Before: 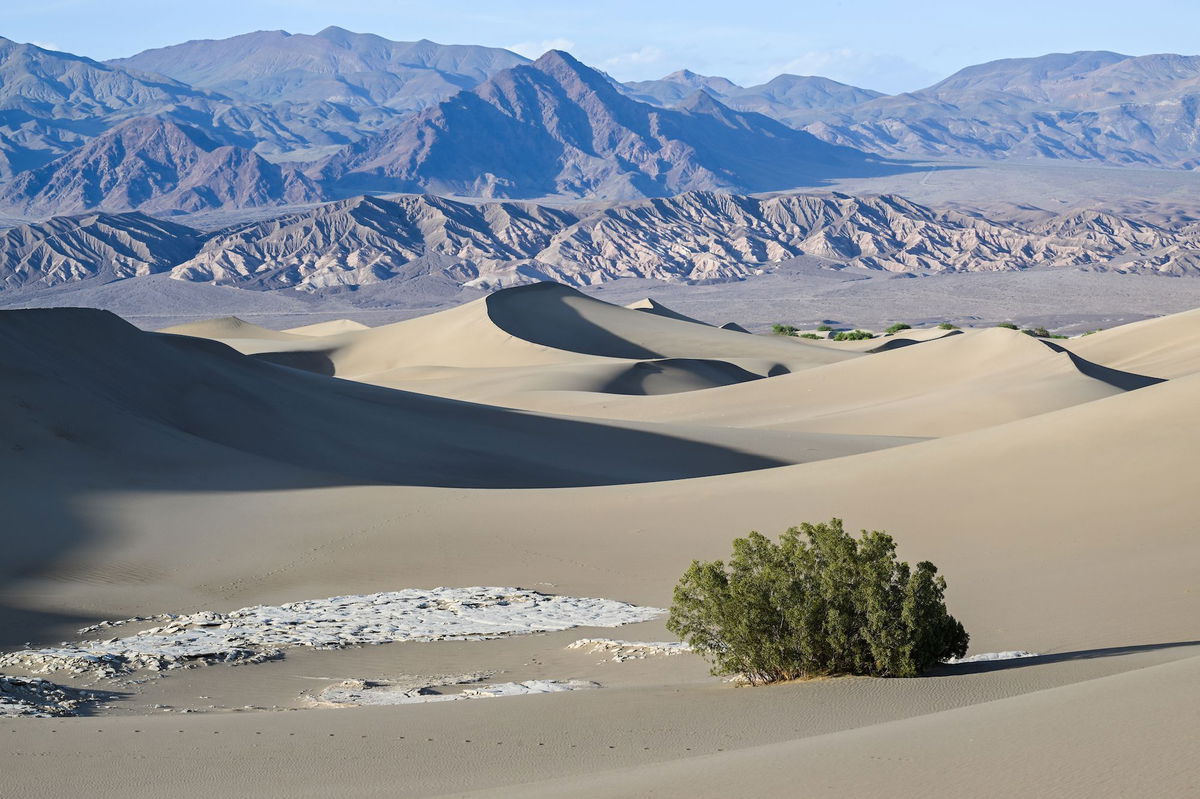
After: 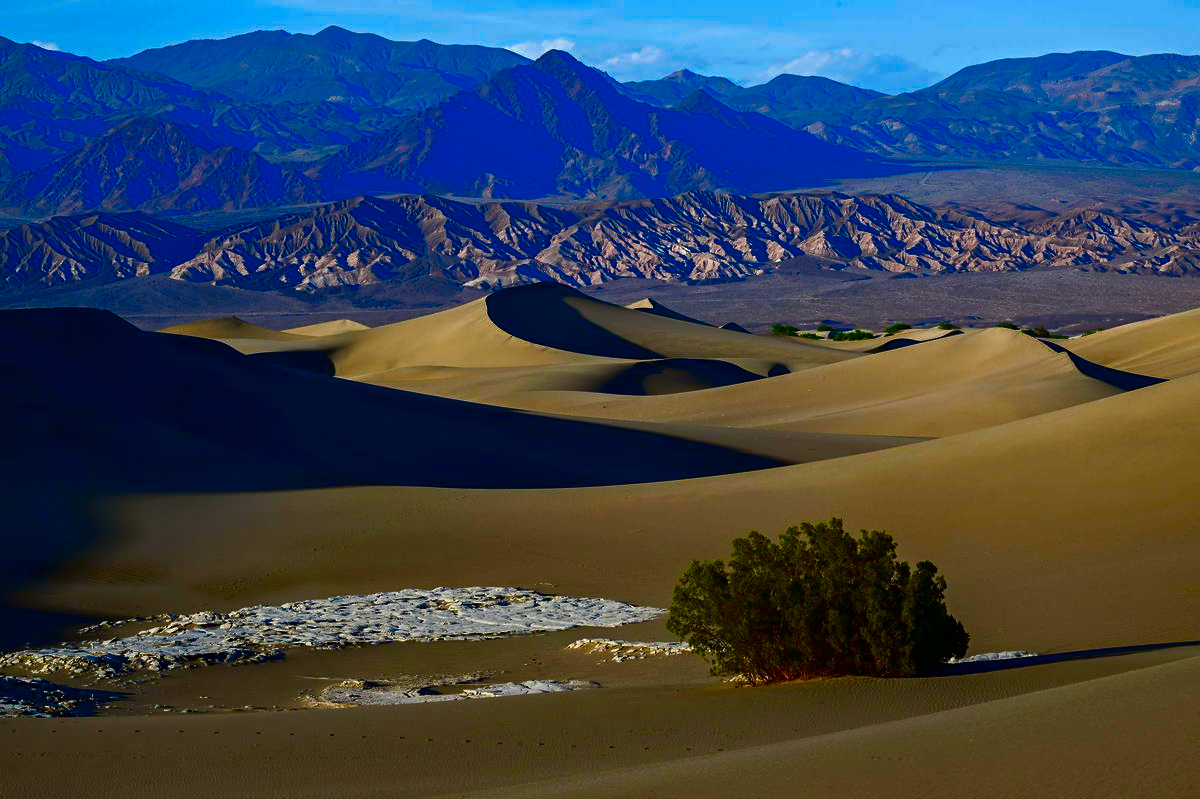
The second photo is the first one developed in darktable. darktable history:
color balance rgb: shadows lift › luminance 0.78%, shadows lift › chroma 0.548%, shadows lift › hue 19.72°, perceptual saturation grading › global saturation 30.259%
exposure: black level correction -0.004, exposure 0.056 EV, compensate exposure bias true, compensate highlight preservation false
contrast brightness saturation: brightness -0.991, saturation 0.989
